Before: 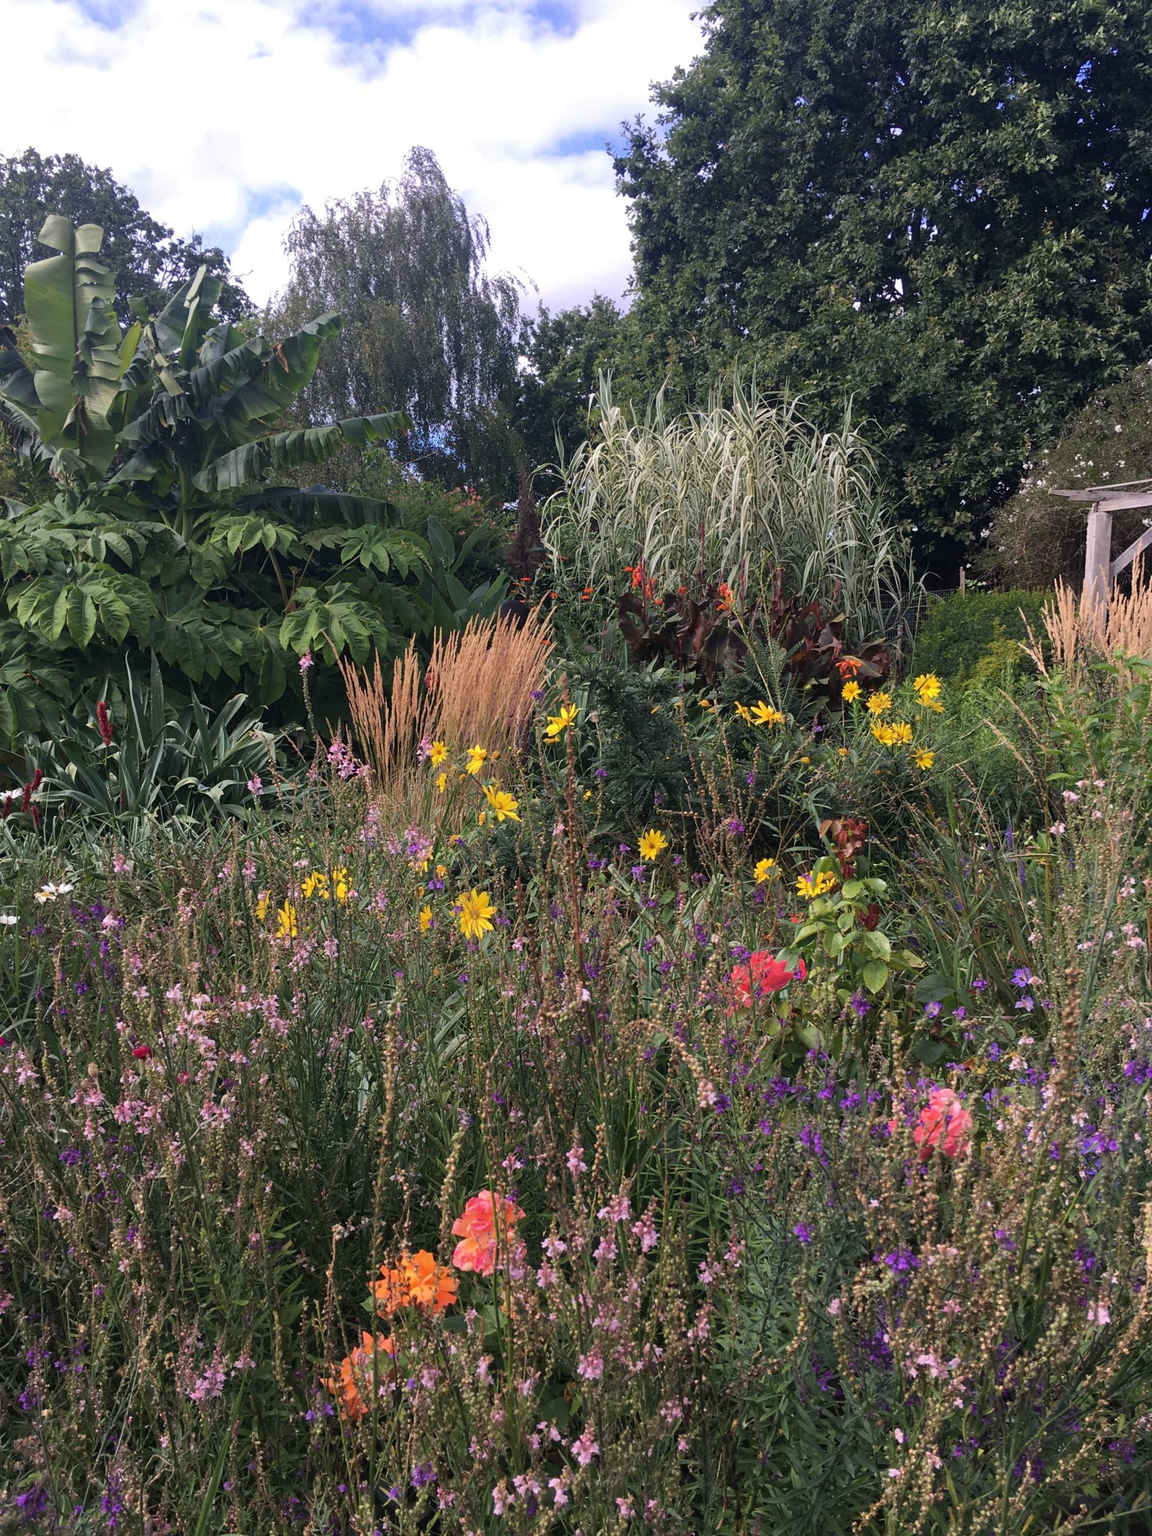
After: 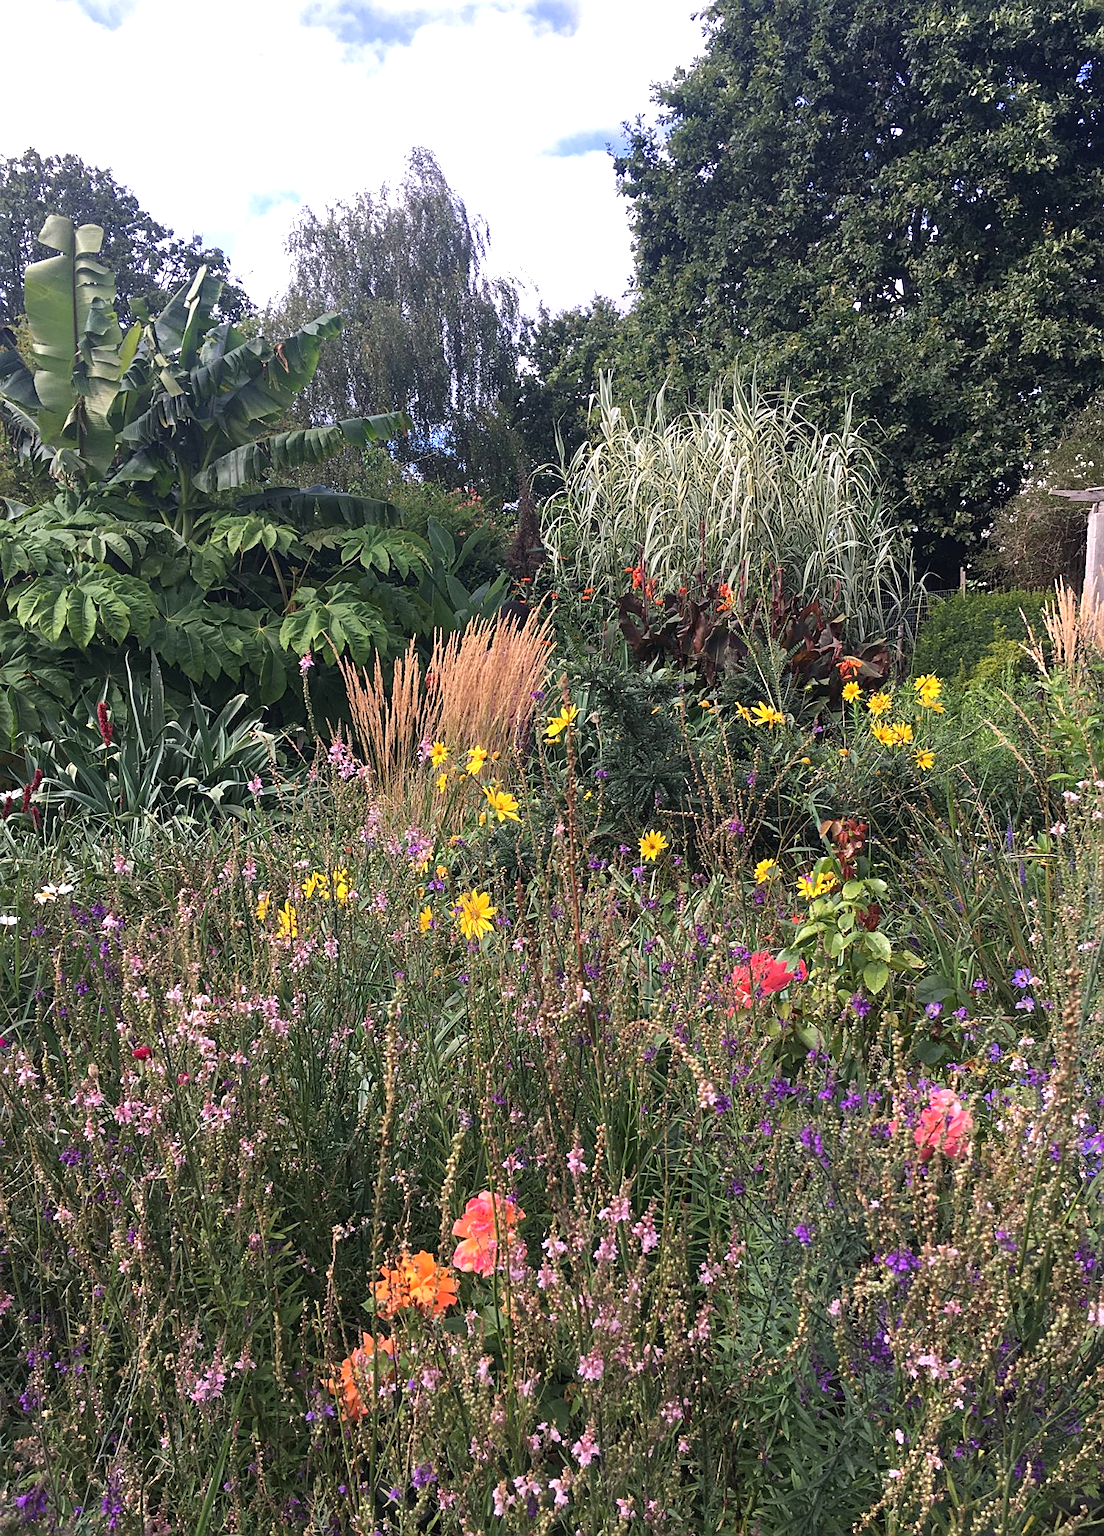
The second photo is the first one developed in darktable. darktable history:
crop: right 4.126%, bottom 0.031%
sharpen: on, module defaults
exposure: exposure 0.507 EV, compensate highlight preservation false
